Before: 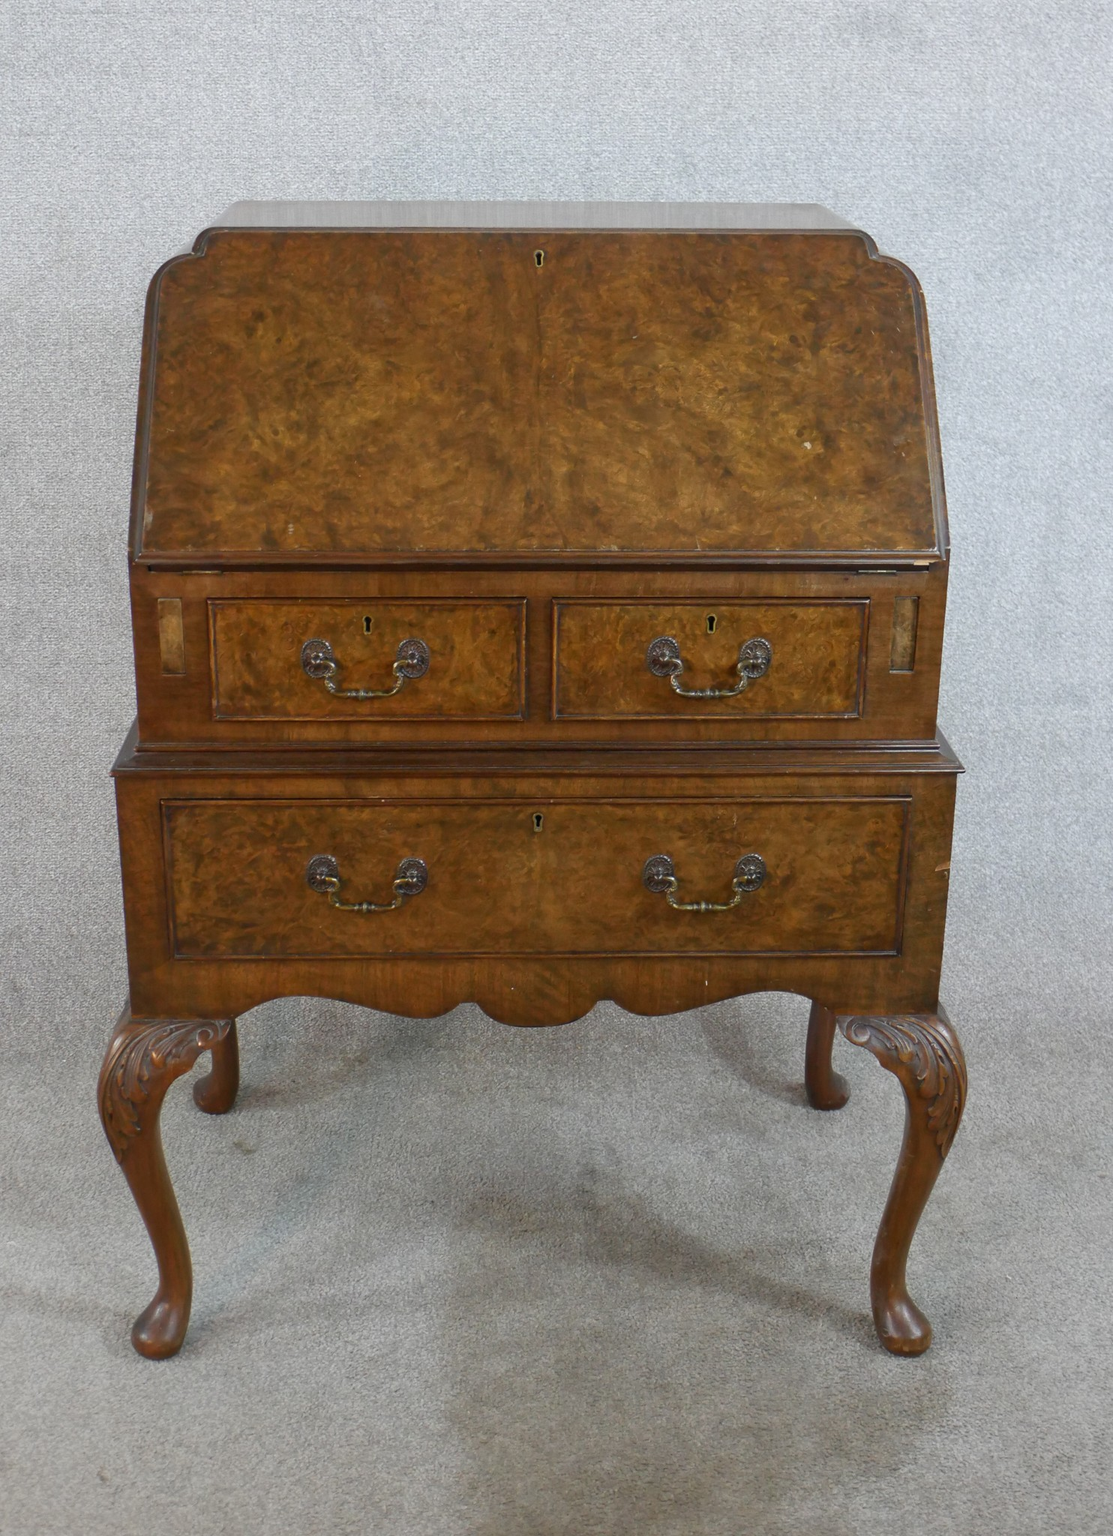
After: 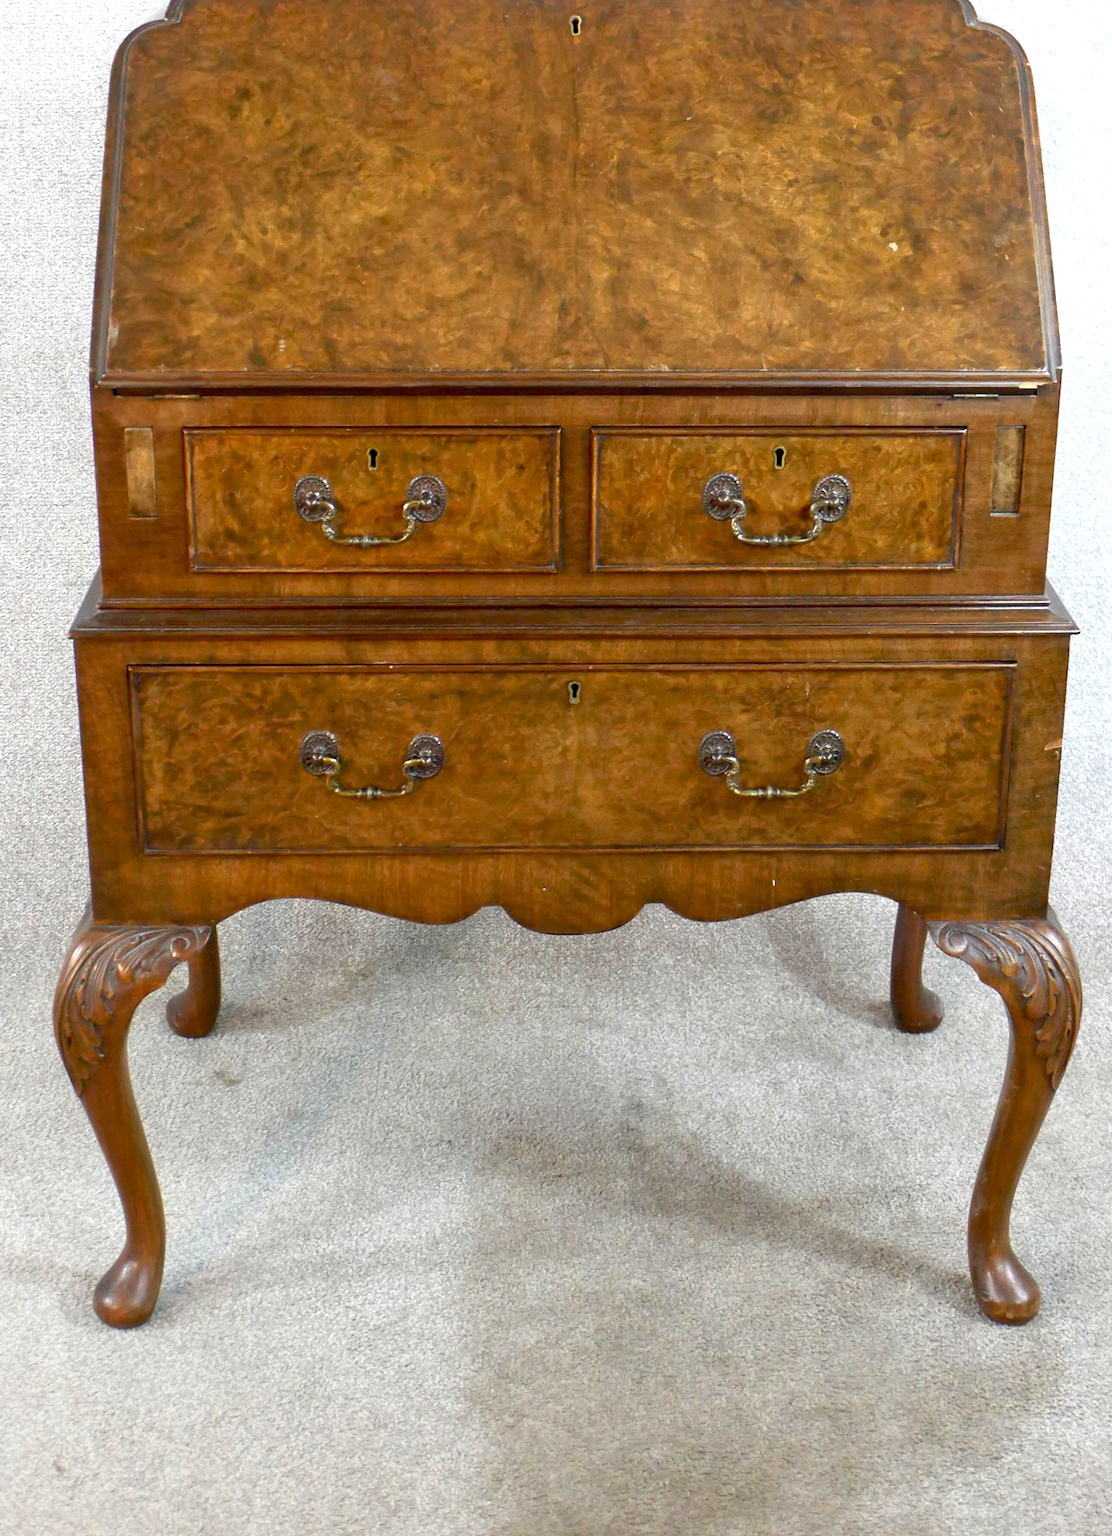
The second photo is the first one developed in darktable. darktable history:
color correction: highlights b* -0.007, saturation 0.976
exposure: black level correction 0.008, exposure 0.986 EV, compensate highlight preservation false
crop and rotate: left 4.755%, top 15.47%, right 10.681%
